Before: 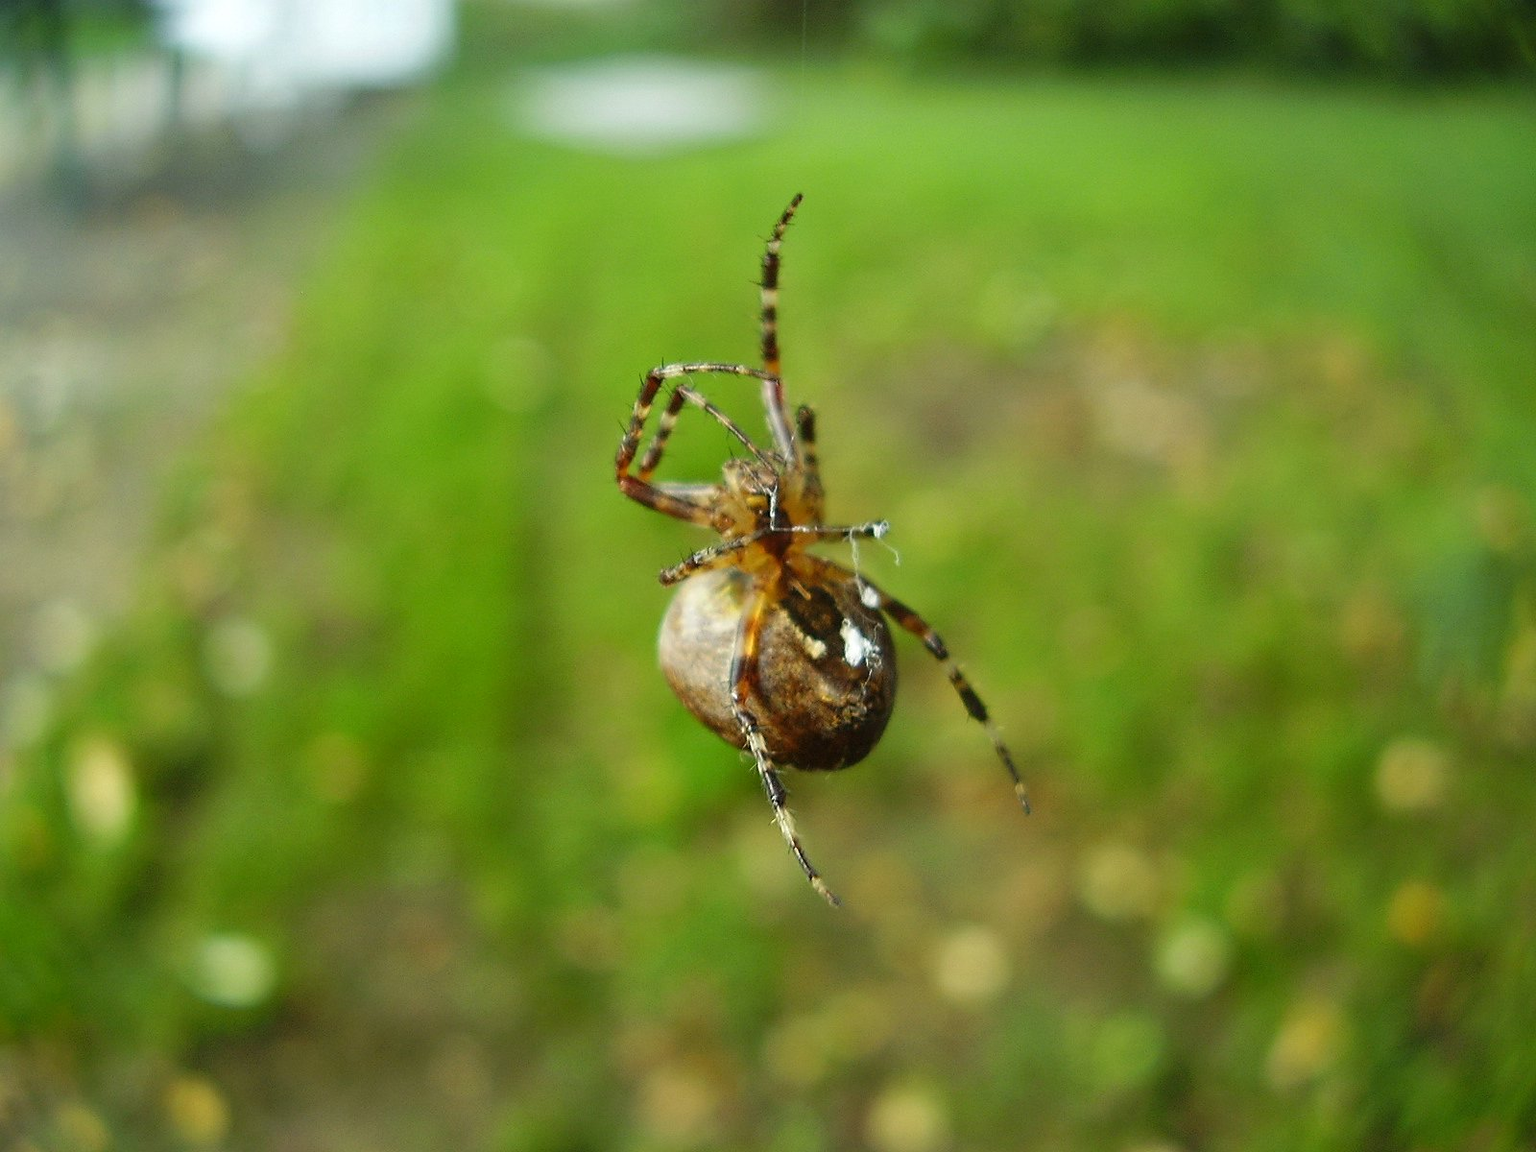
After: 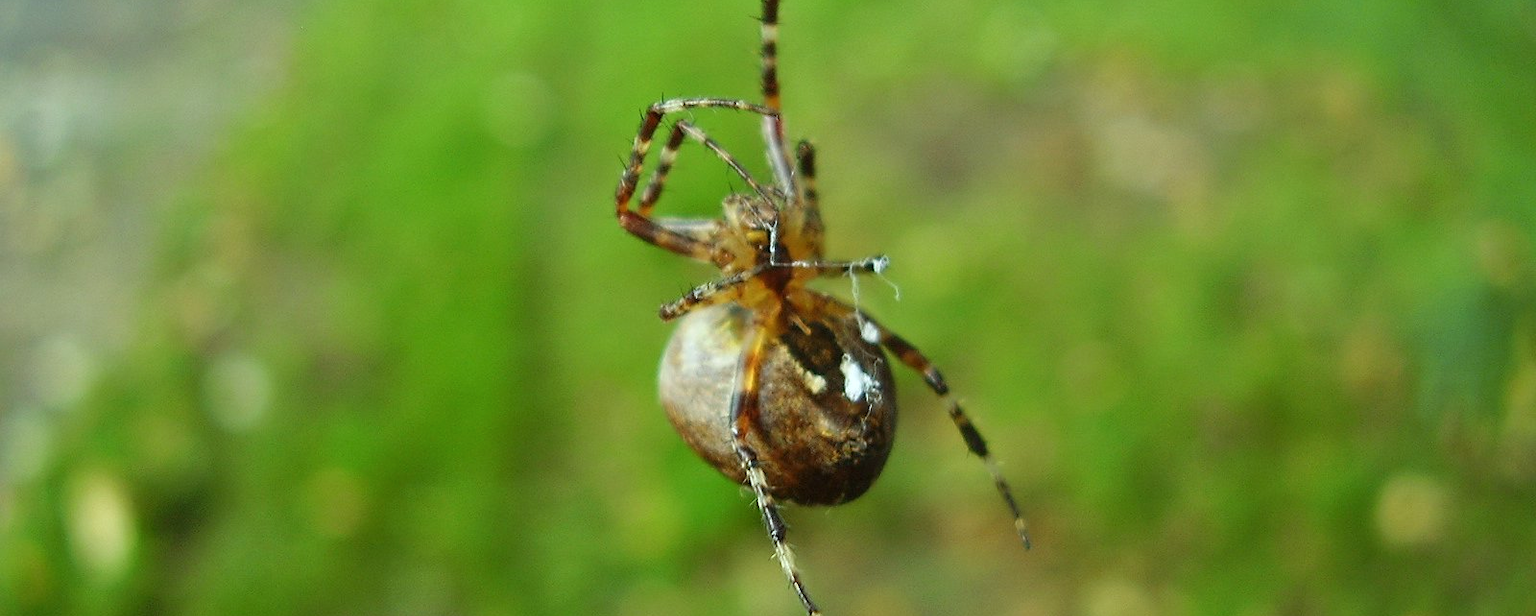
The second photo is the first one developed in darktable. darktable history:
crop and rotate: top 23.043%, bottom 23.437%
color calibration: illuminant Planckian (black body), adaptation linear Bradford (ICC v4), x 0.361, y 0.366, temperature 4511.61 K, saturation algorithm version 1 (2020)
